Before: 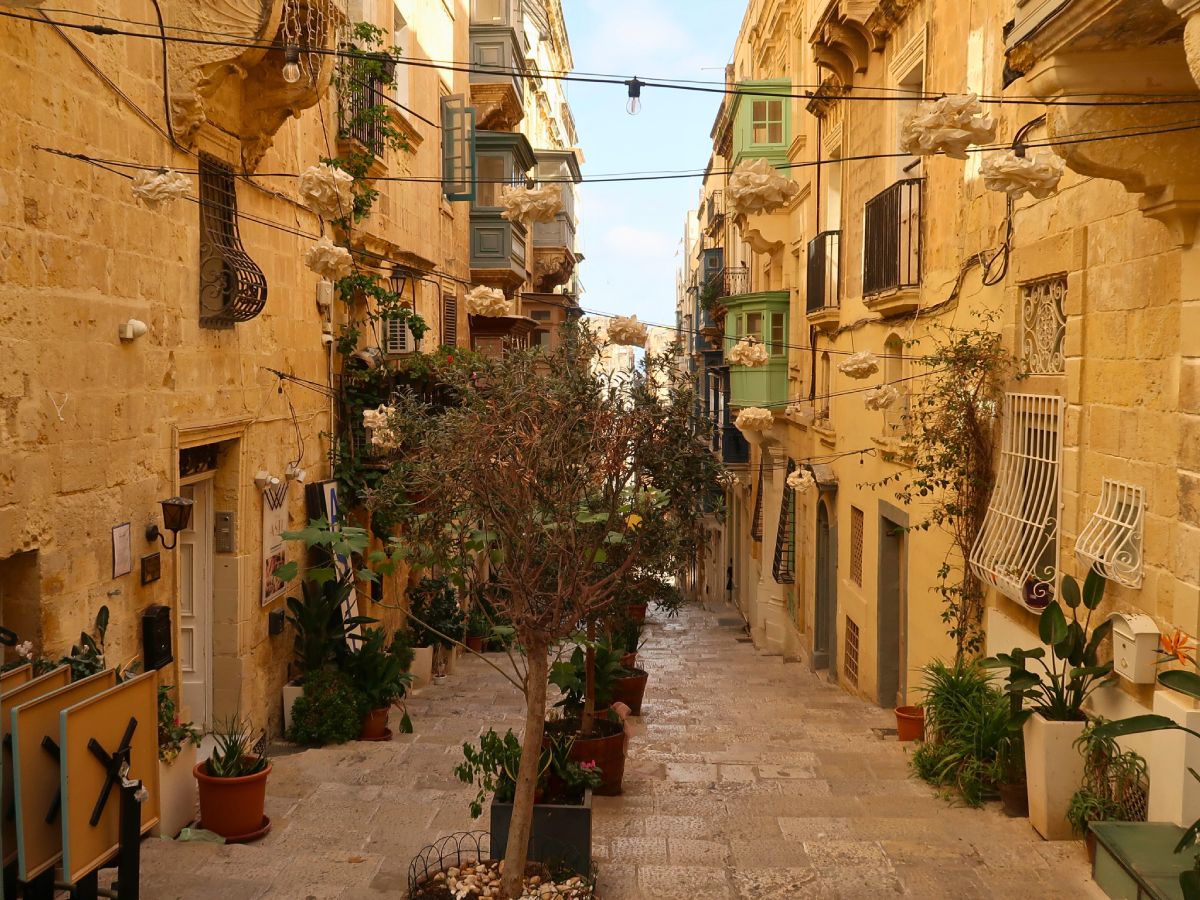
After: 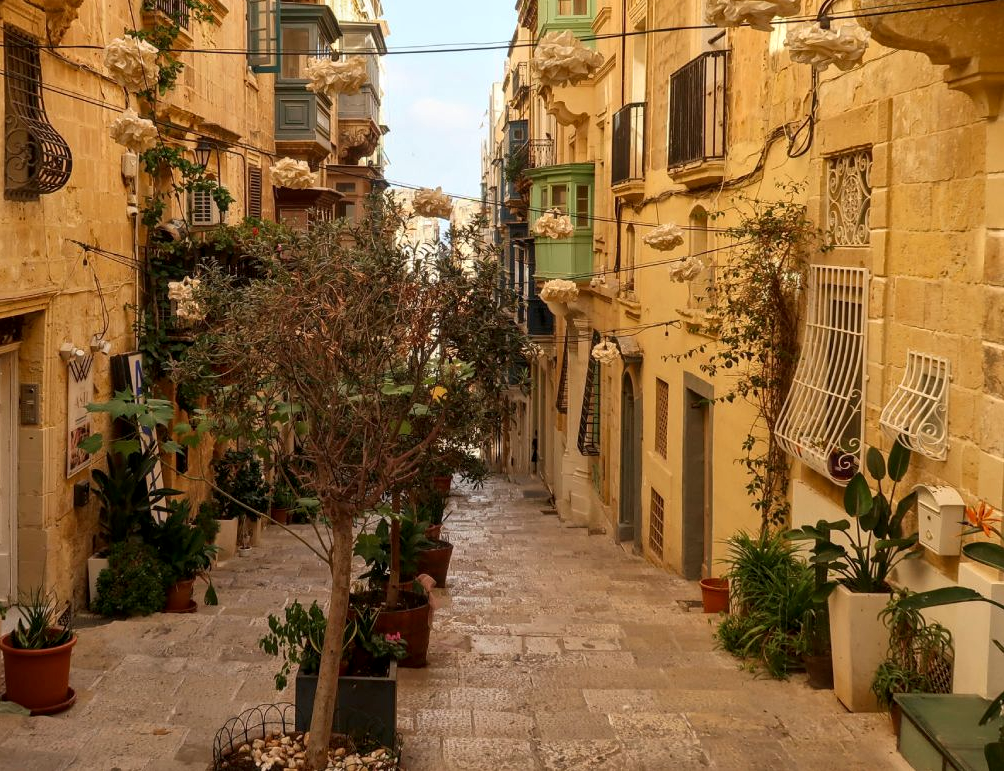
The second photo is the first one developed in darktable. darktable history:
crop: left 16.315%, top 14.246%
local contrast: on, module defaults
